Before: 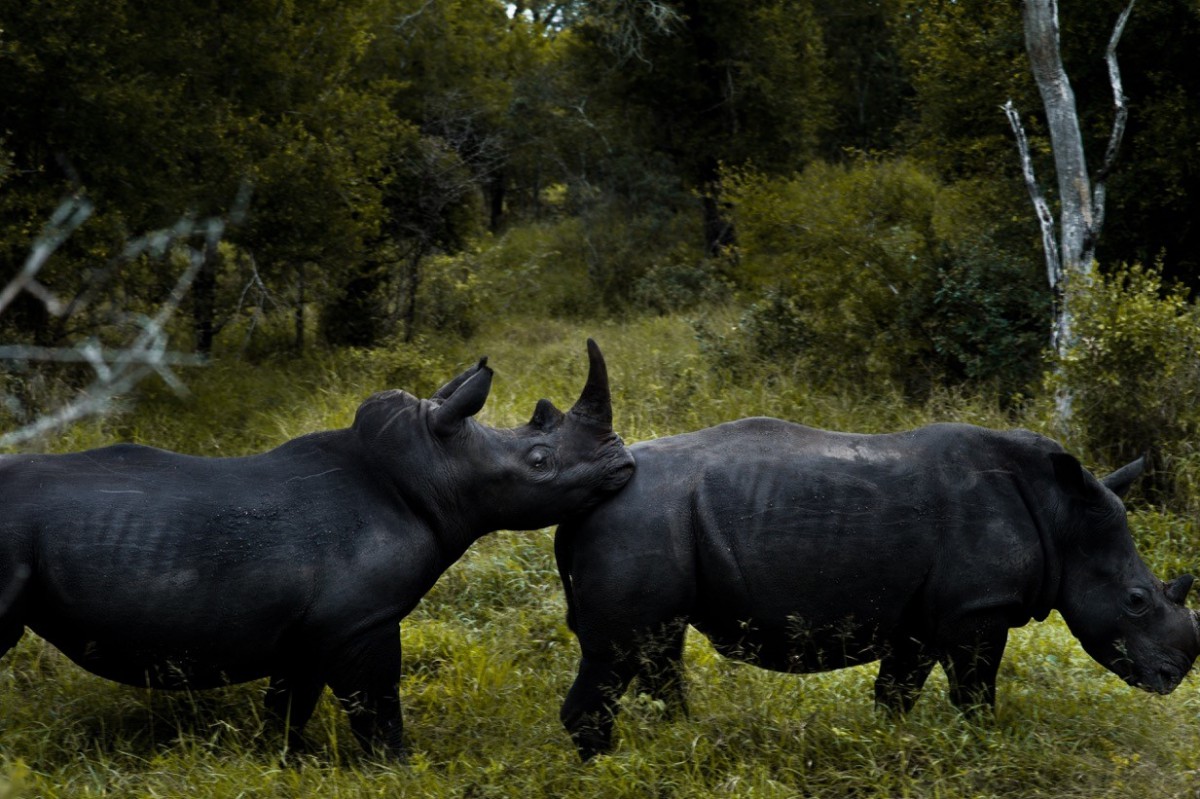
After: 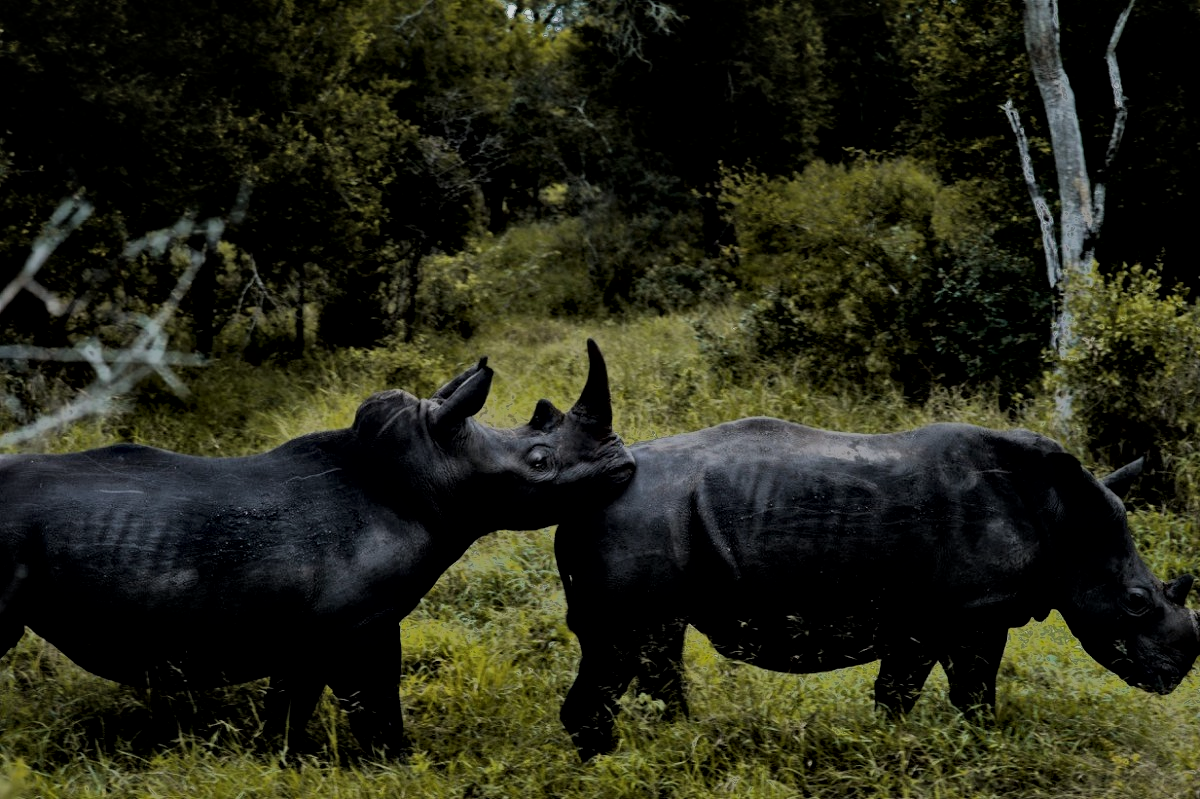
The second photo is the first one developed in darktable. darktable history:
fill light: exposure -0.73 EV, center 0.69, width 2.2
filmic rgb: black relative exposure -7.65 EV, white relative exposure 4.56 EV, hardness 3.61
local contrast: mode bilateral grid, contrast 50, coarseness 50, detail 150%, midtone range 0.2
